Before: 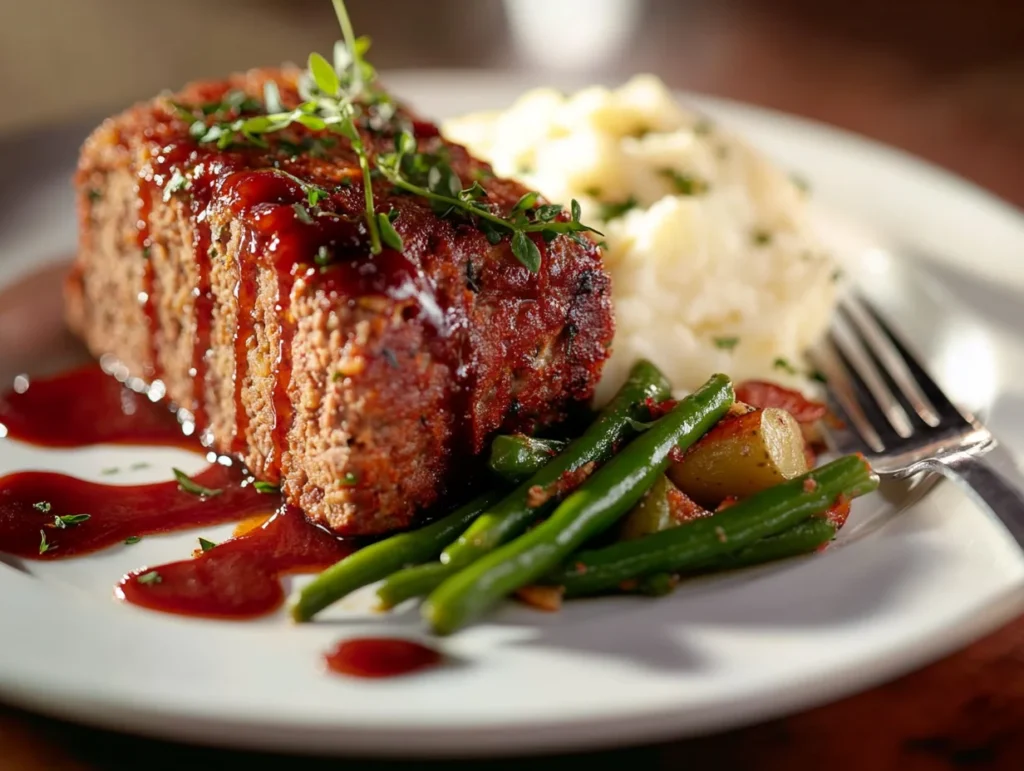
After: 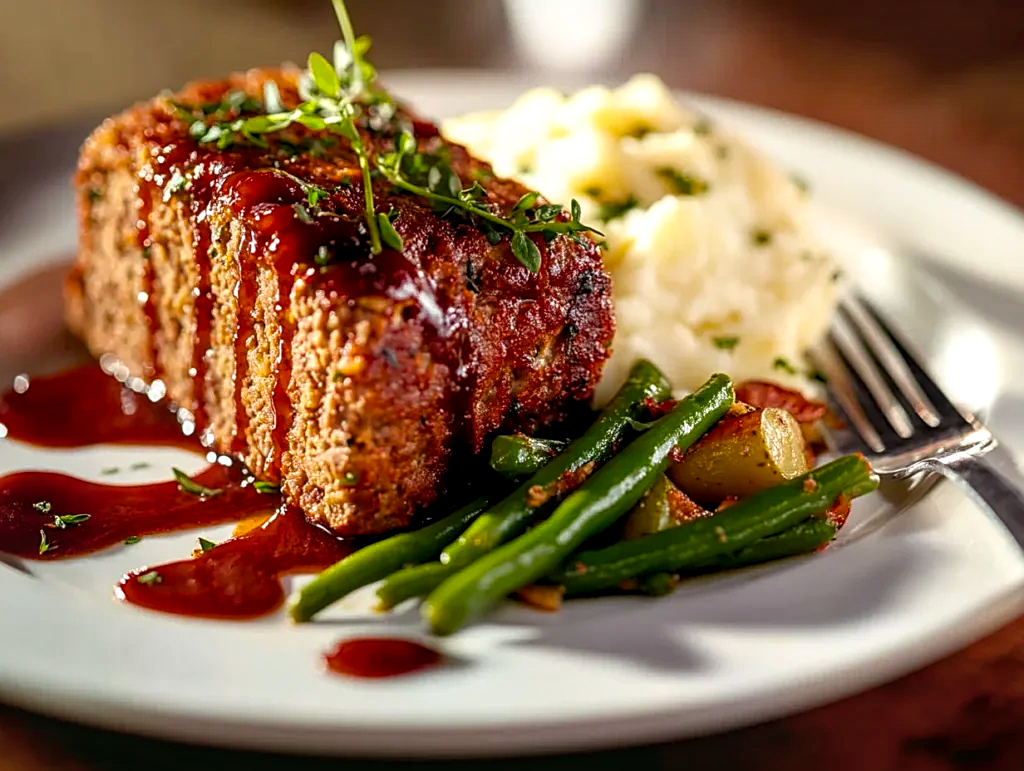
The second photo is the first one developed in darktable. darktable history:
shadows and highlights: shadows 1.17, highlights 41.81
sharpen: on, module defaults
local contrast: highlights 63%, detail 143%, midtone range 0.427
color balance rgb: perceptual saturation grading › global saturation 29.974%, global vibrance 9.531%
